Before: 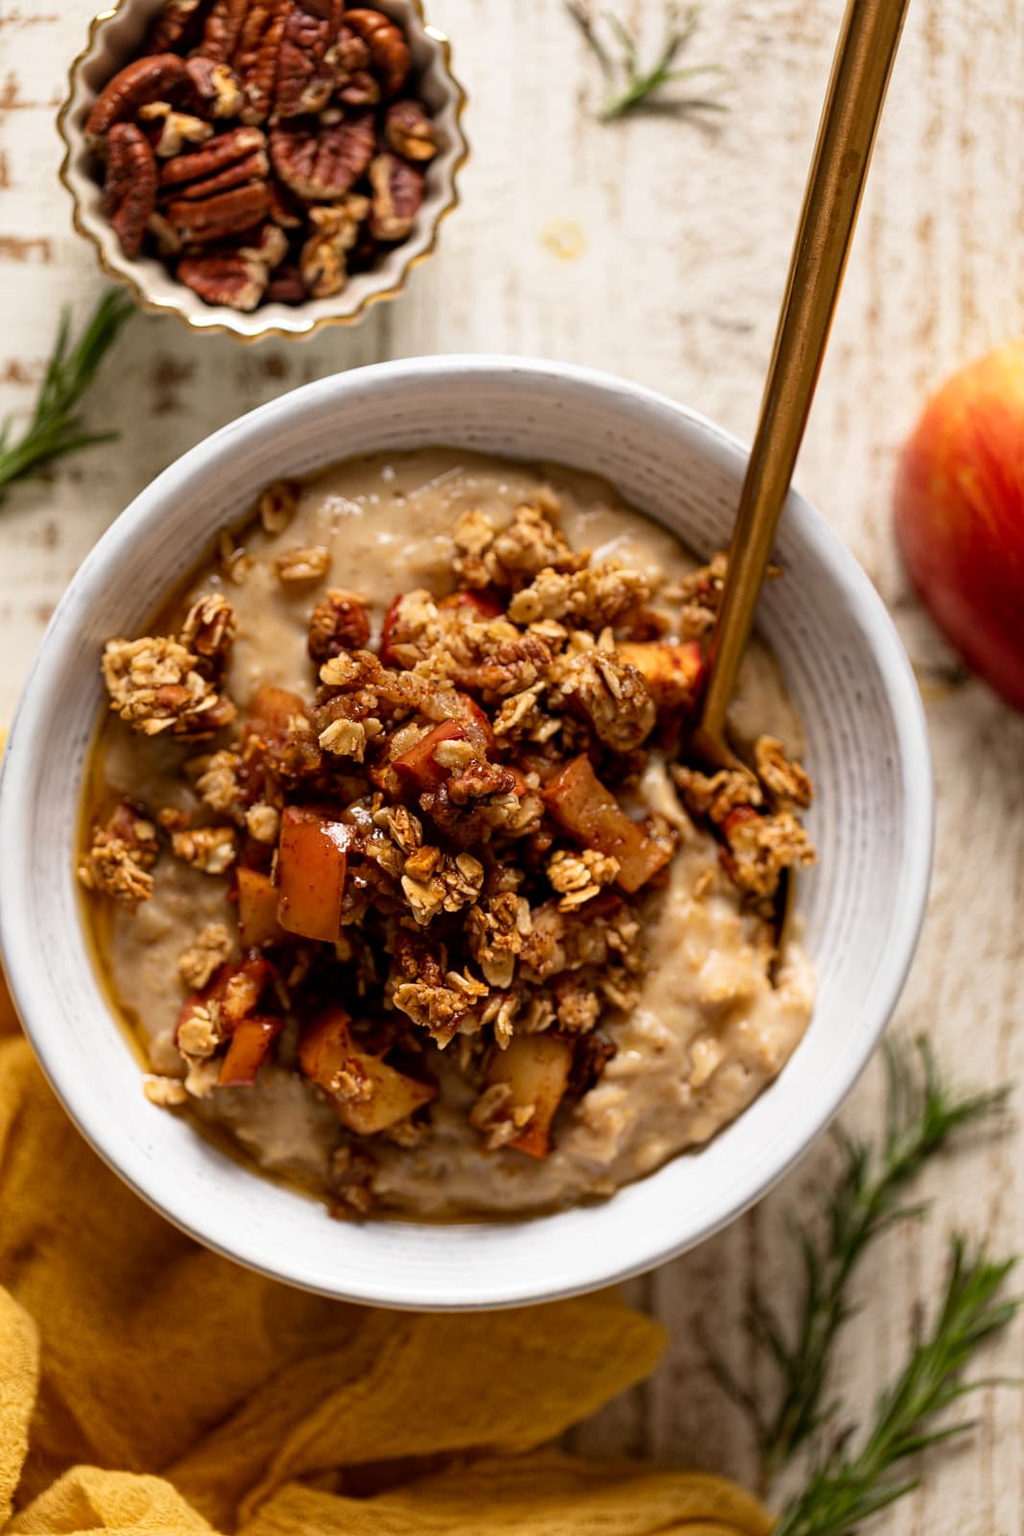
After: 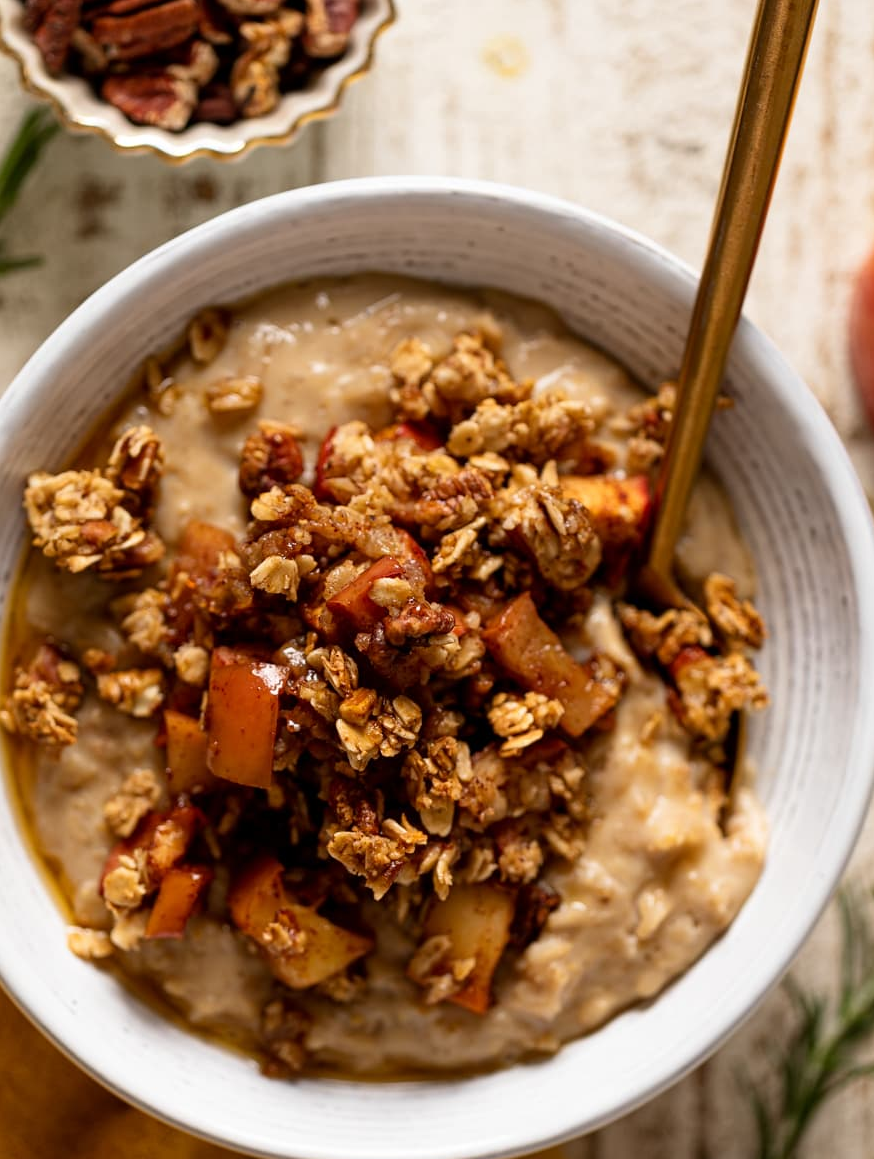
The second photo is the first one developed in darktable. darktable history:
crop: left 7.771%, top 12.093%, right 10.284%, bottom 15.458%
